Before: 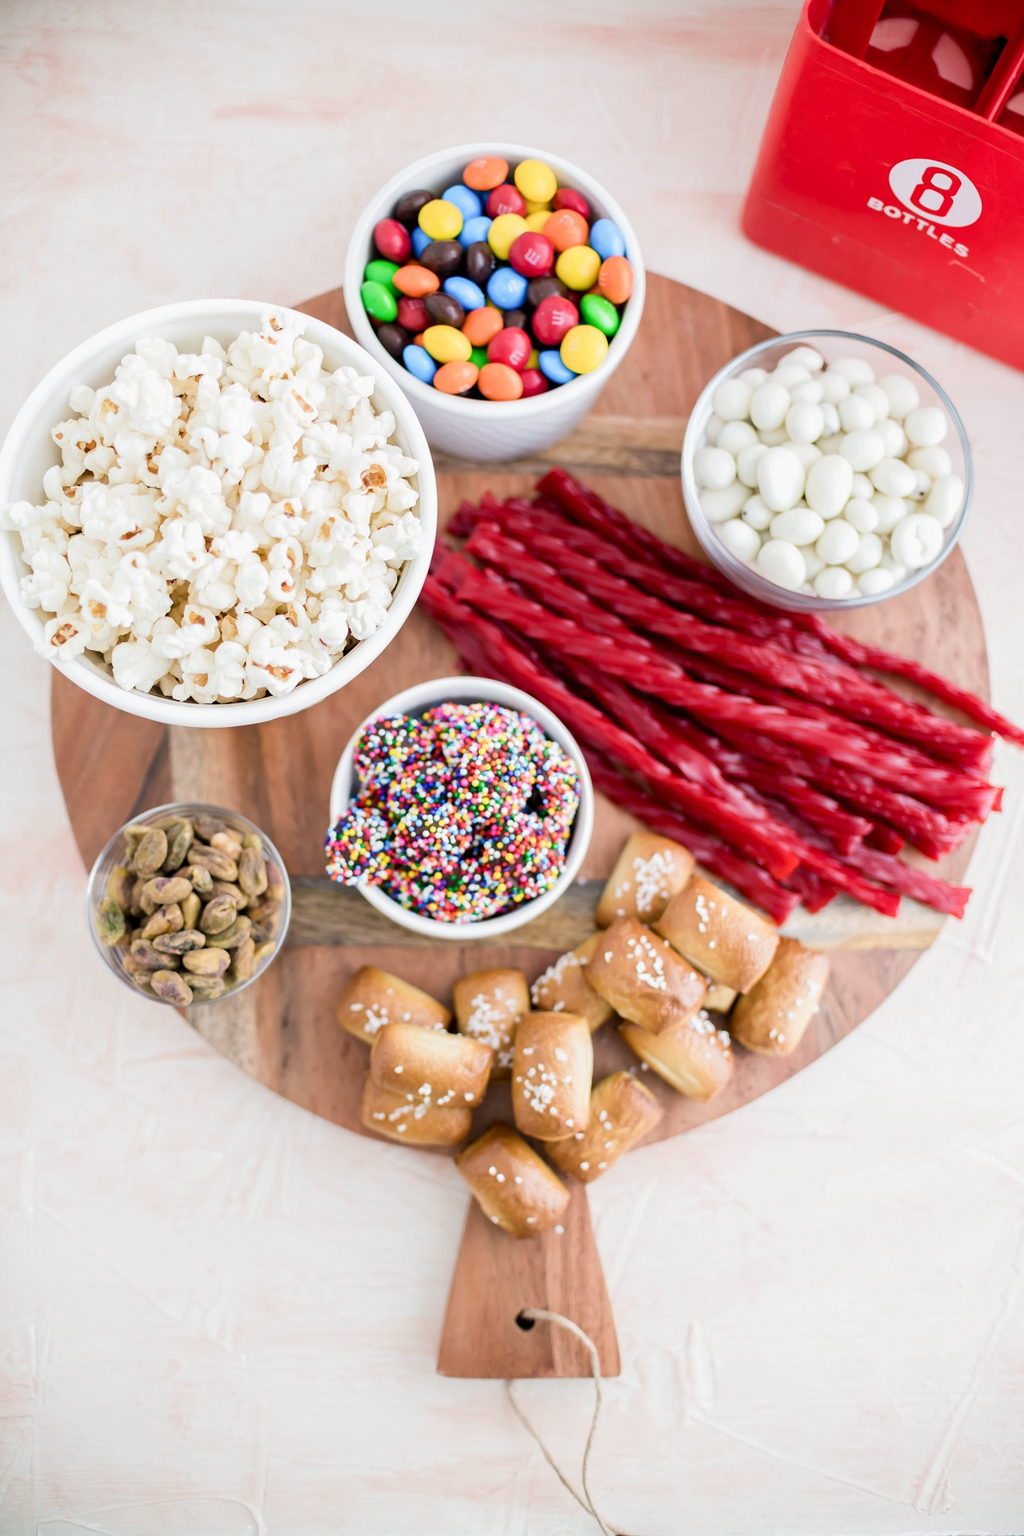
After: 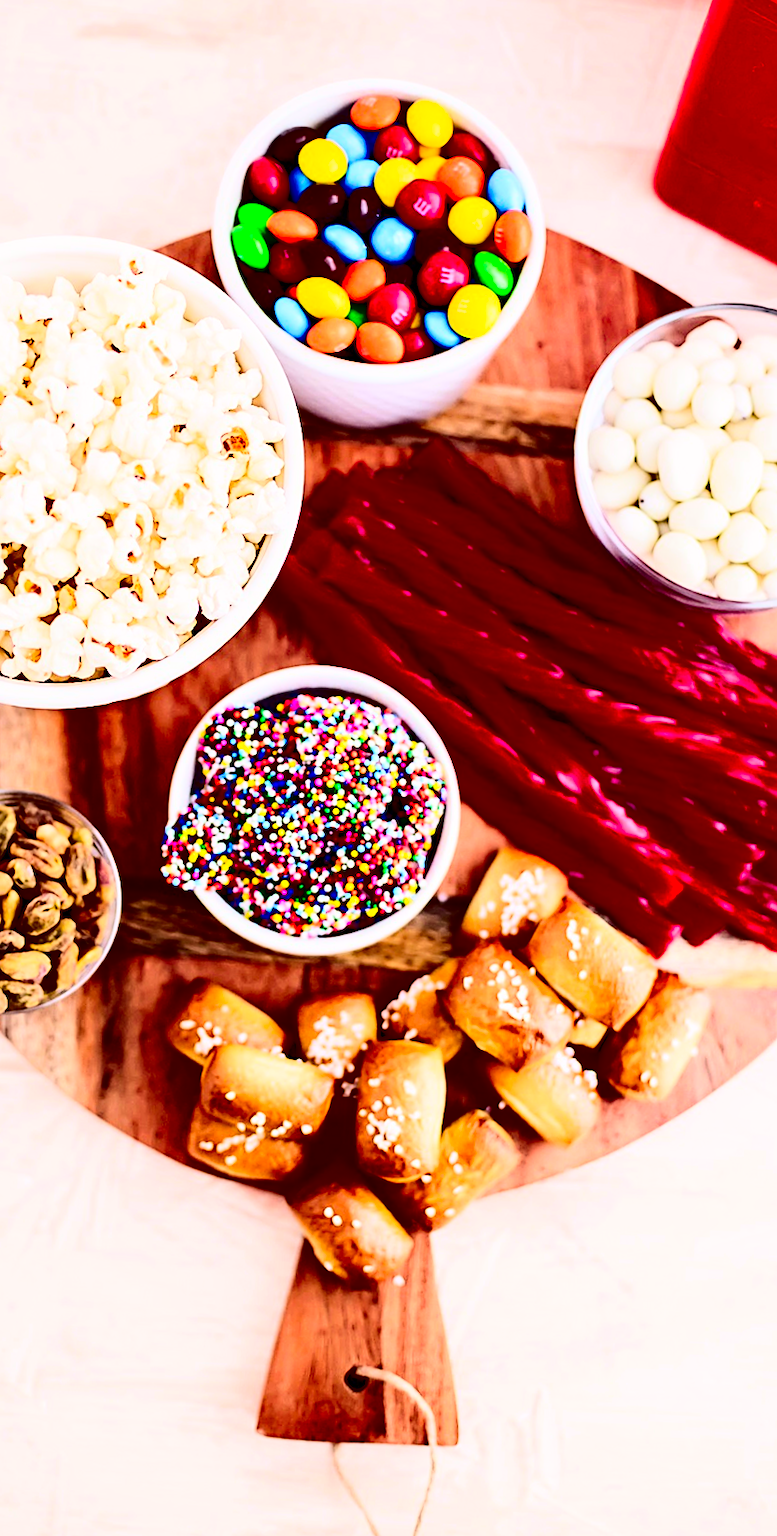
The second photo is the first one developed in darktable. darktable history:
contrast brightness saturation: contrast 0.77, brightness -1, saturation 1
tone equalizer: on, module defaults
crop and rotate: angle -3.27°, left 14.277%, top 0.028%, right 10.766%, bottom 0.028%
rgb levels: mode RGB, independent channels, levels [[0, 0.474, 1], [0, 0.5, 1], [0, 0.5, 1]]
sharpen: on, module defaults
rotate and perspective: rotation -0.45°, automatic cropping original format, crop left 0.008, crop right 0.992, crop top 0.012, crop bottom 0.988
